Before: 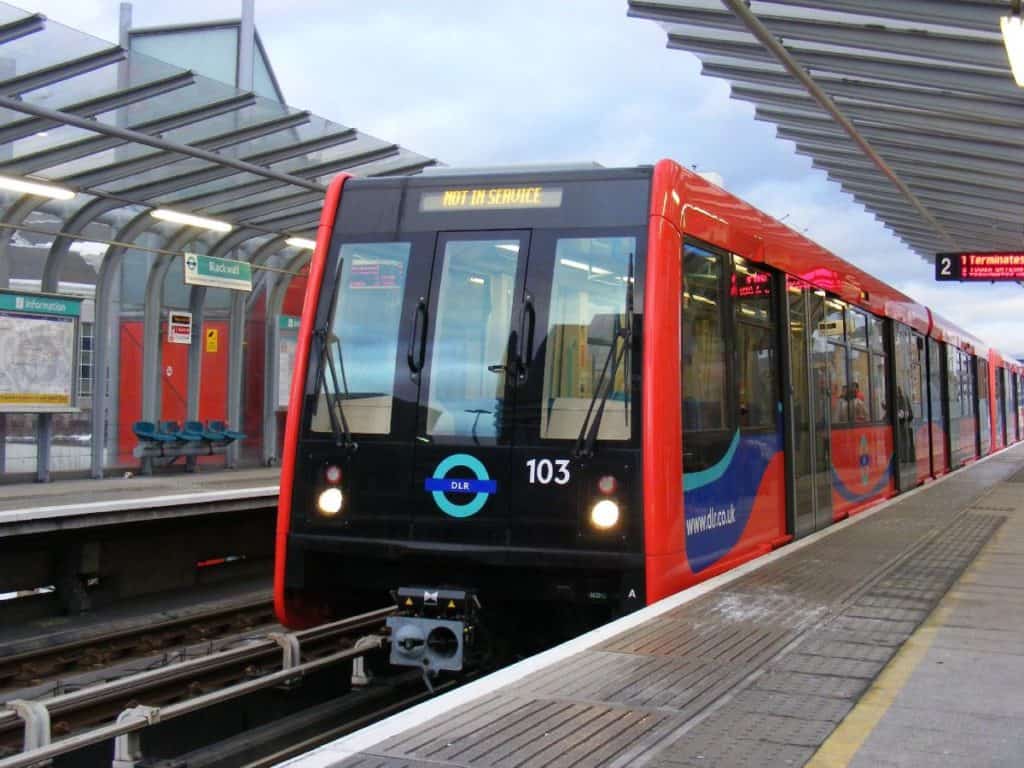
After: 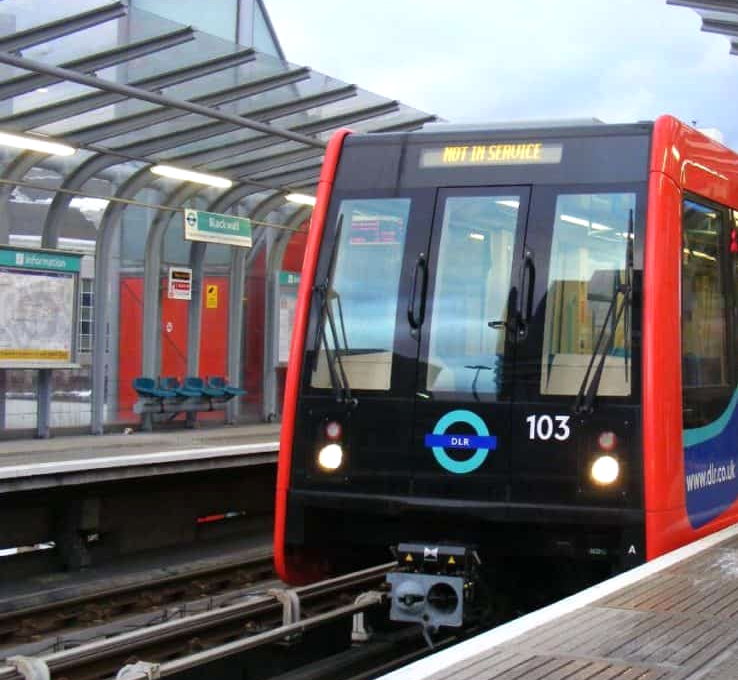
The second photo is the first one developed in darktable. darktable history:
exposure: exposure 0.203 EV, compensate highlight preservation false
crop: top 5.764%, right 27.896%, bottom 5.641%
